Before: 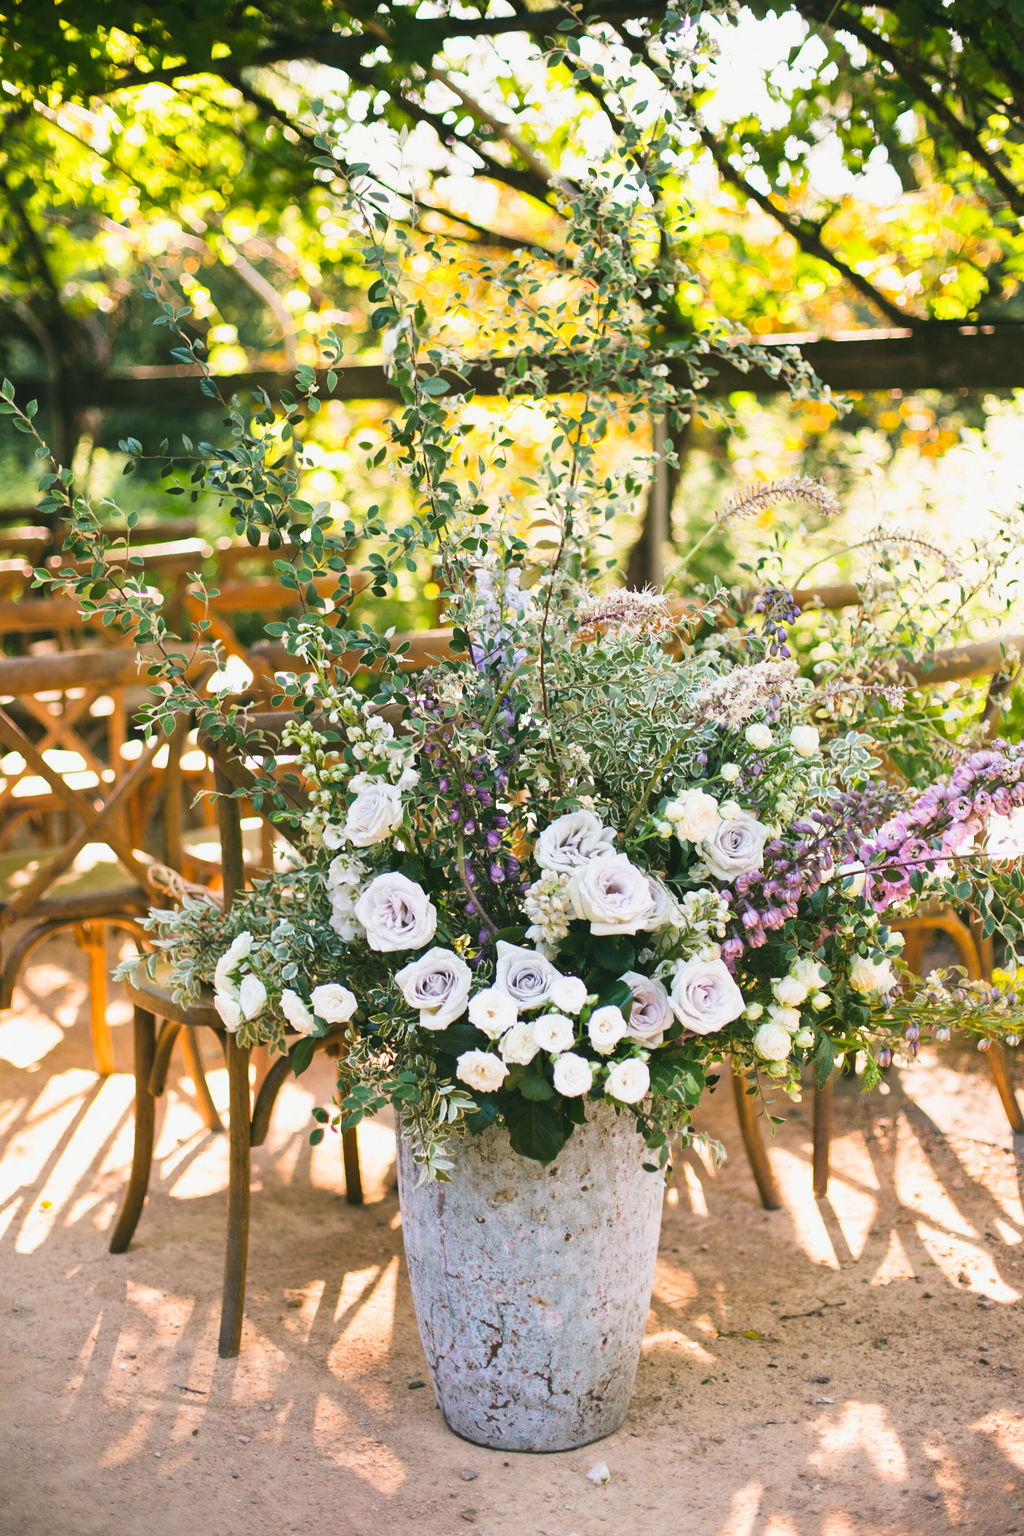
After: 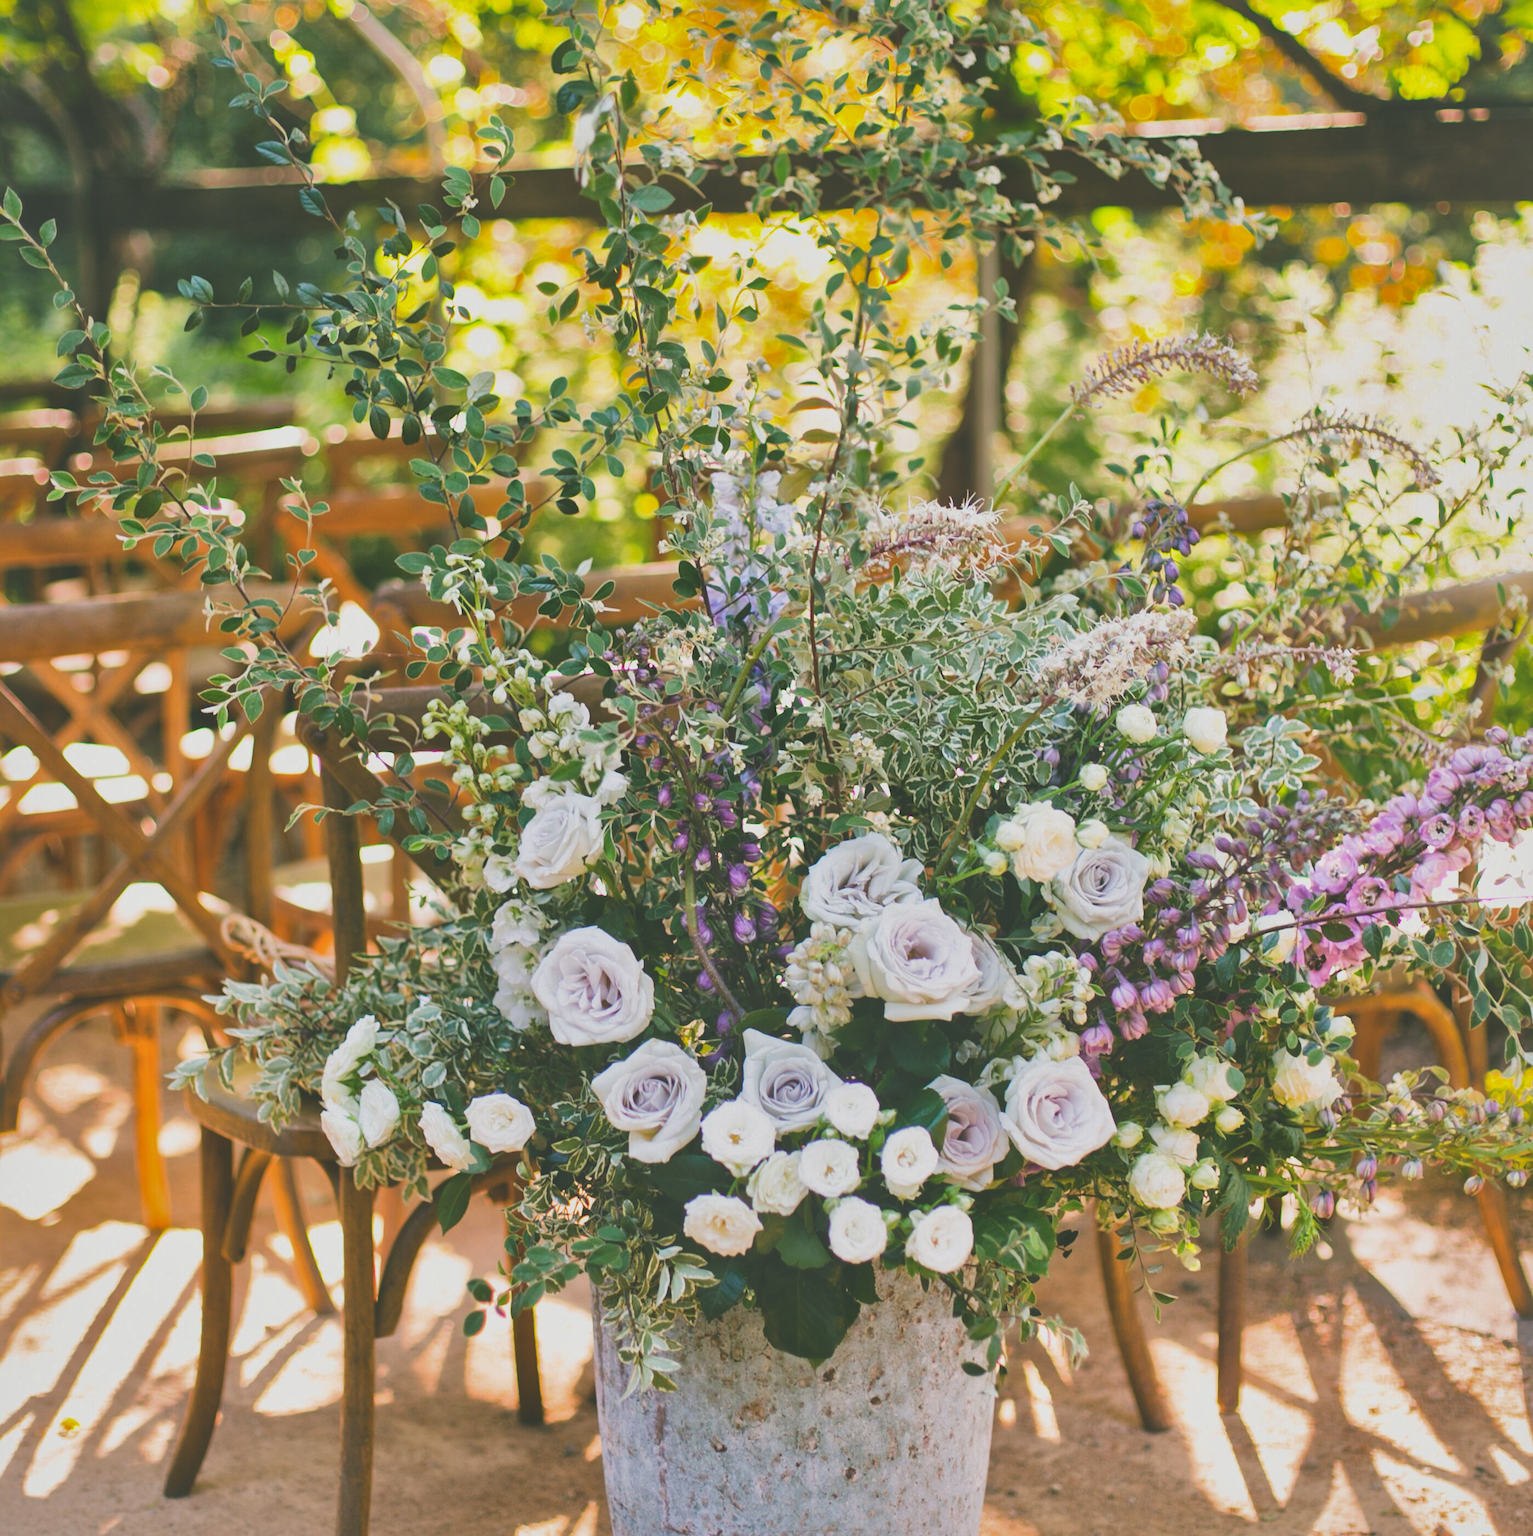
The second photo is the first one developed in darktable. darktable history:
crop: top 16.516%, bottom 16.682%
shadows and highlights: shadows 61.03, highlights -60.1
exposure: black level correction -0.015, exposure -0.134 EV, compensate exposure bias true, compensate highlight preservation false
